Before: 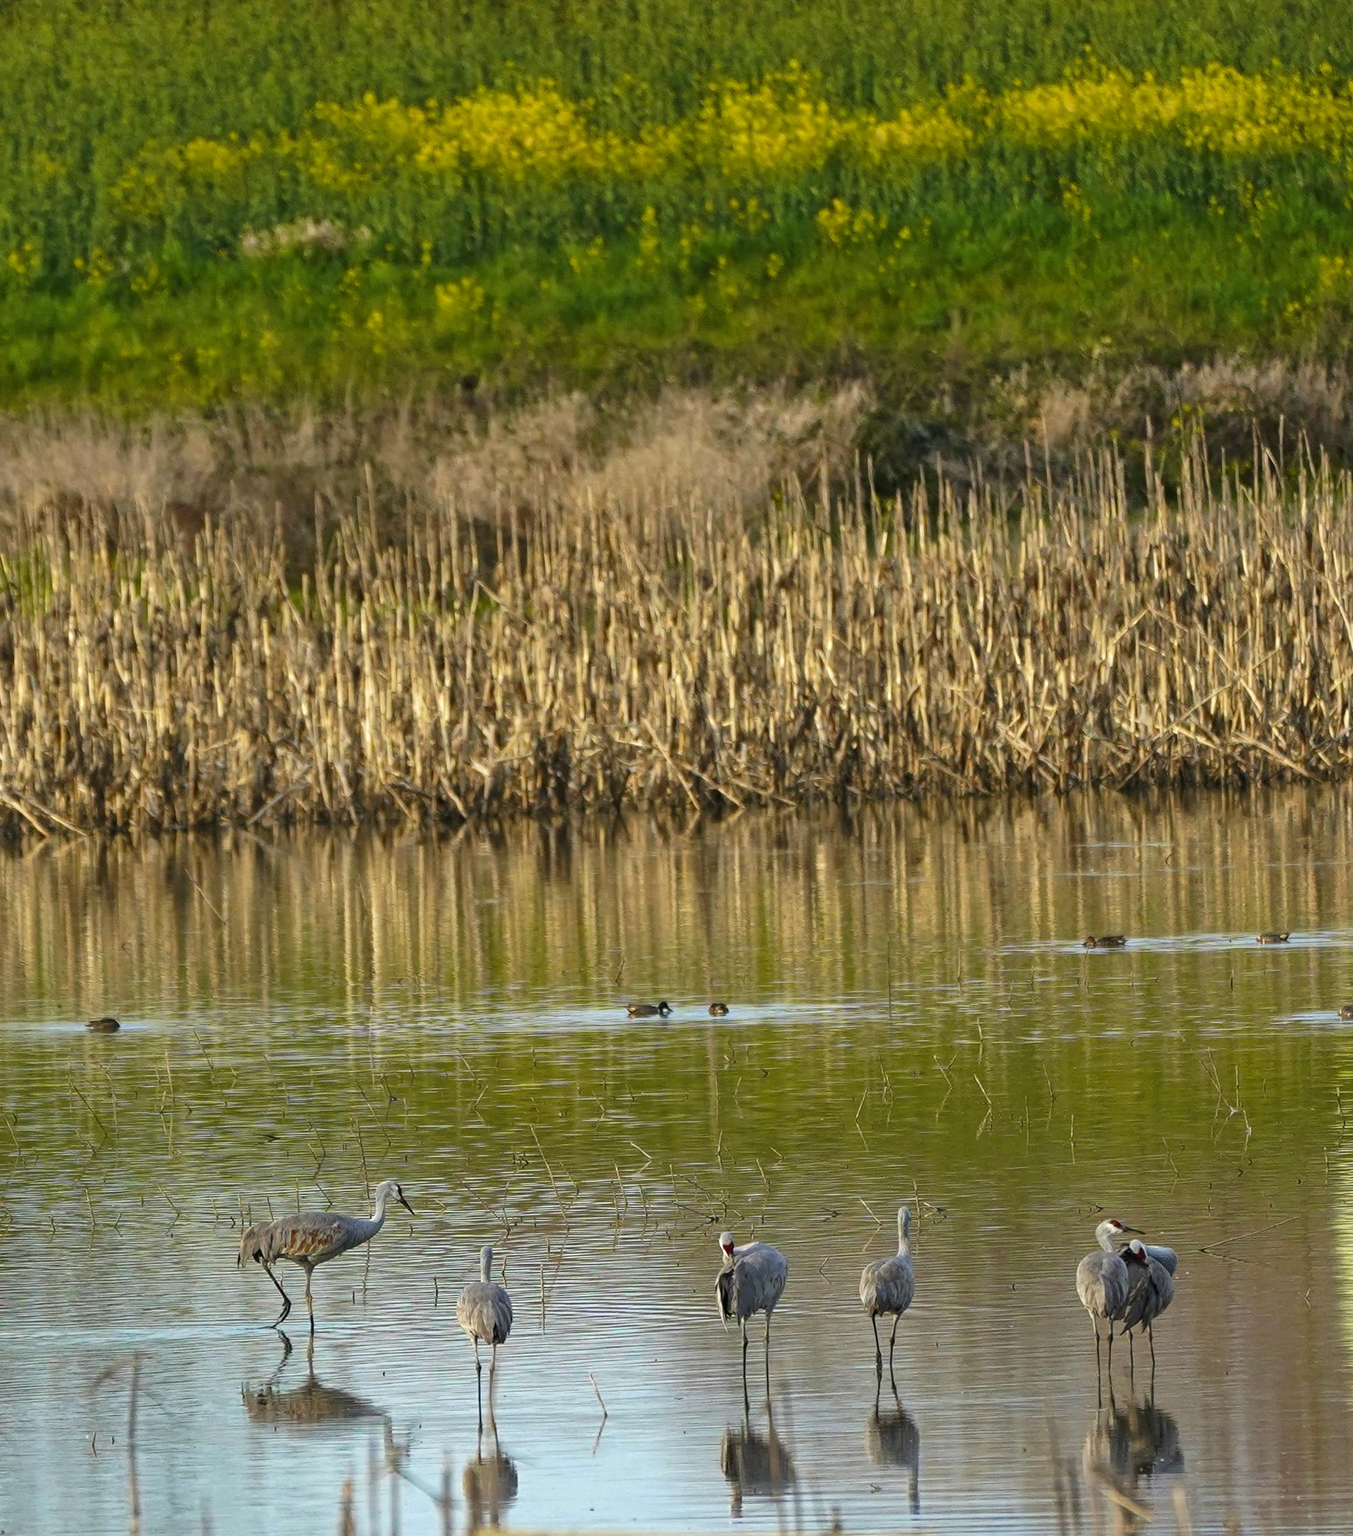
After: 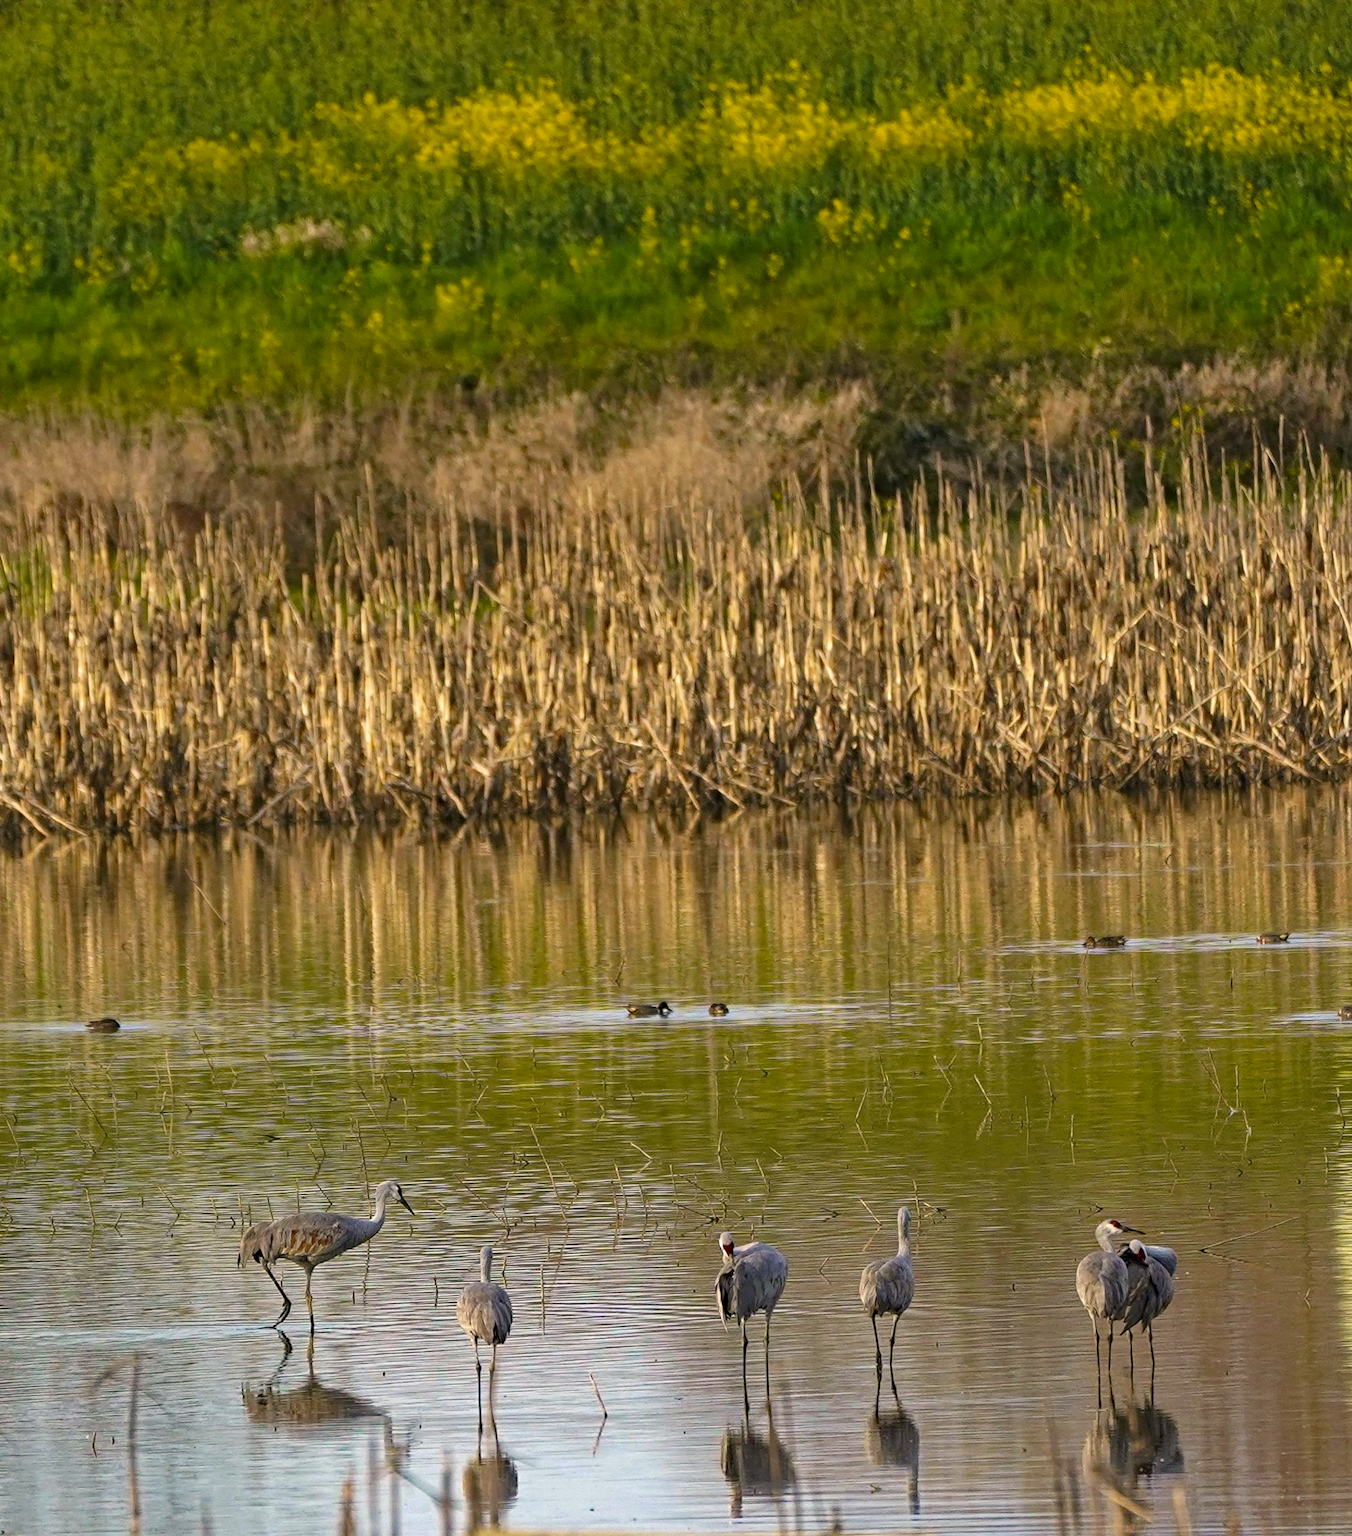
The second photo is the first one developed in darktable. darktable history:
color correction: highlights a* 7.11, highlights b* 3.78
haze removal: strength 0.298, distance 0.25, compatibility mode true, adaptive false
